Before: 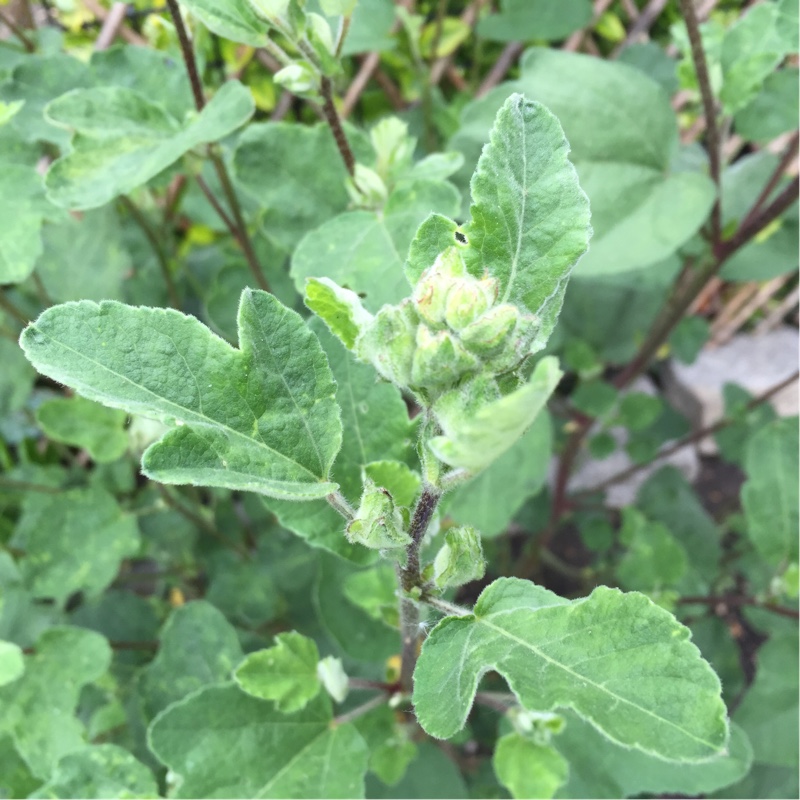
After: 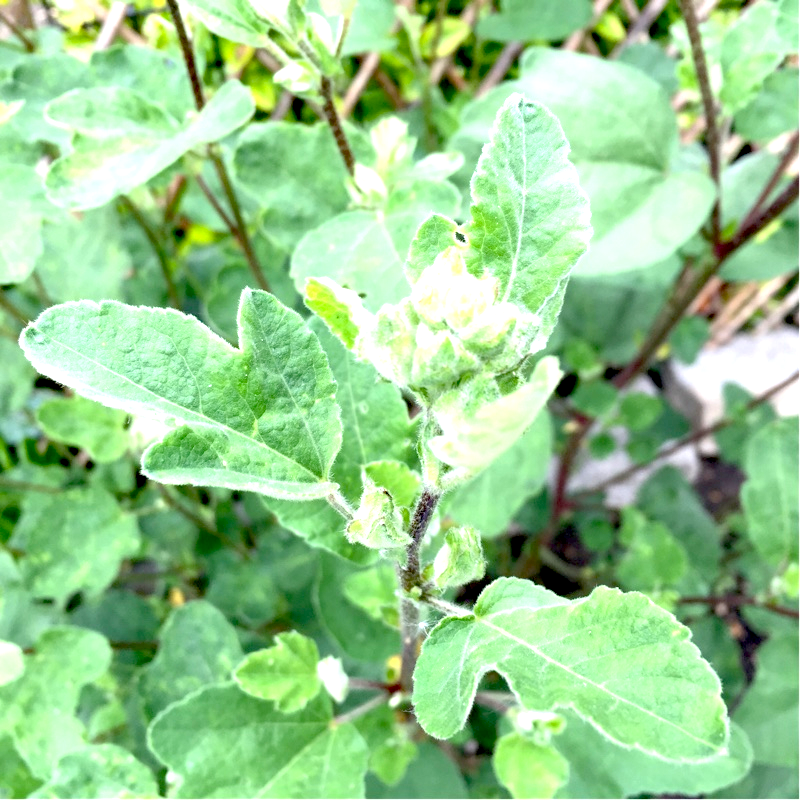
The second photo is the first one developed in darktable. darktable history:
exposure: black level correction 0.034, exposure 0.91 EV, compensate exposure bias true, compensate highlight preservation false
